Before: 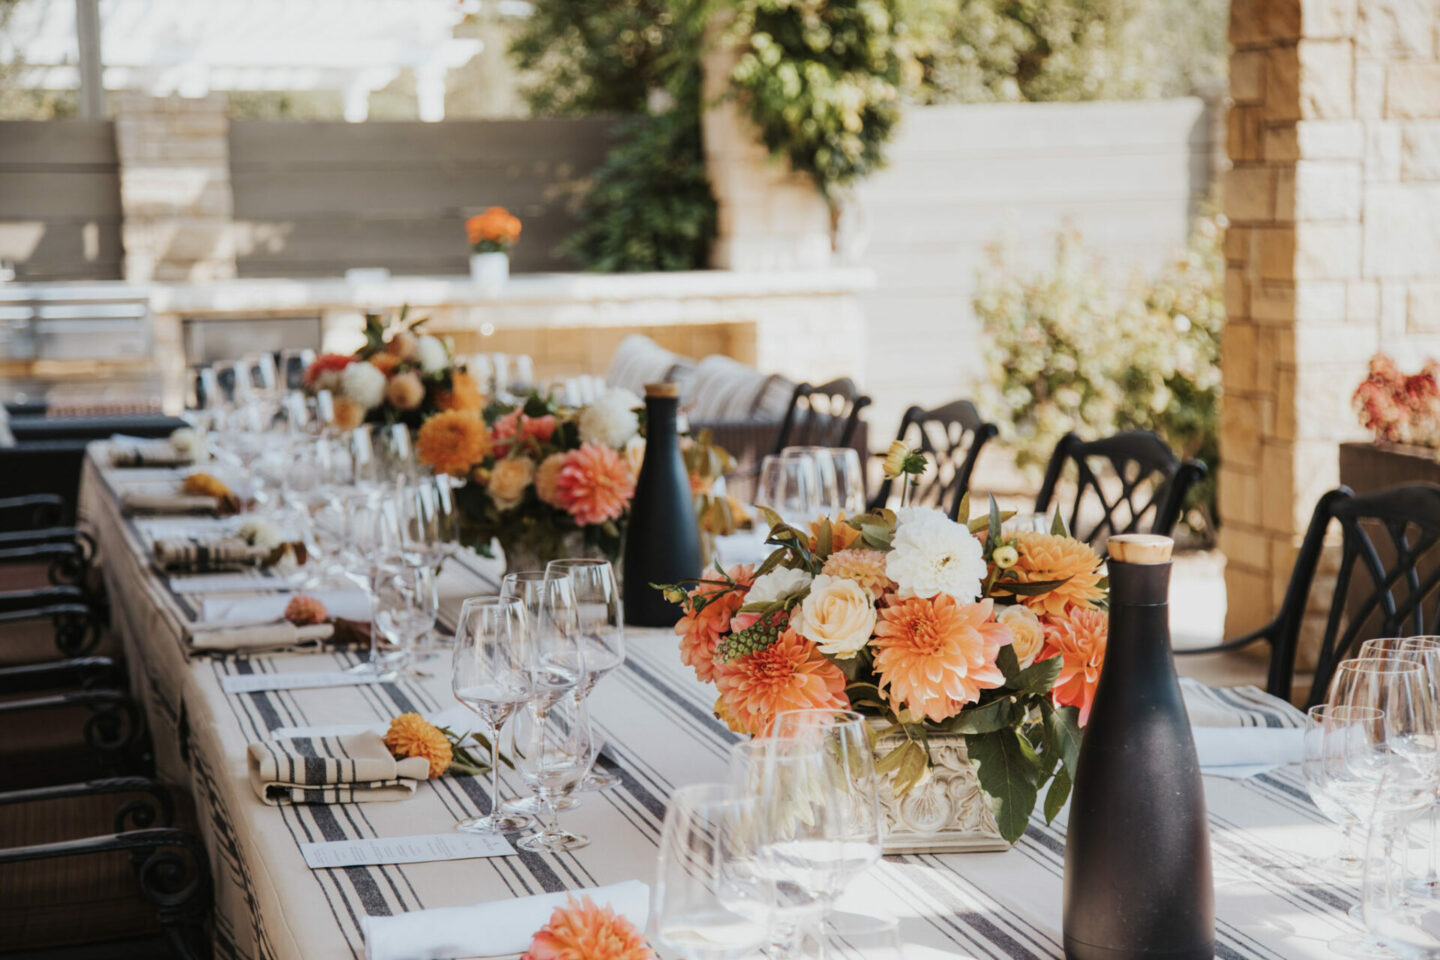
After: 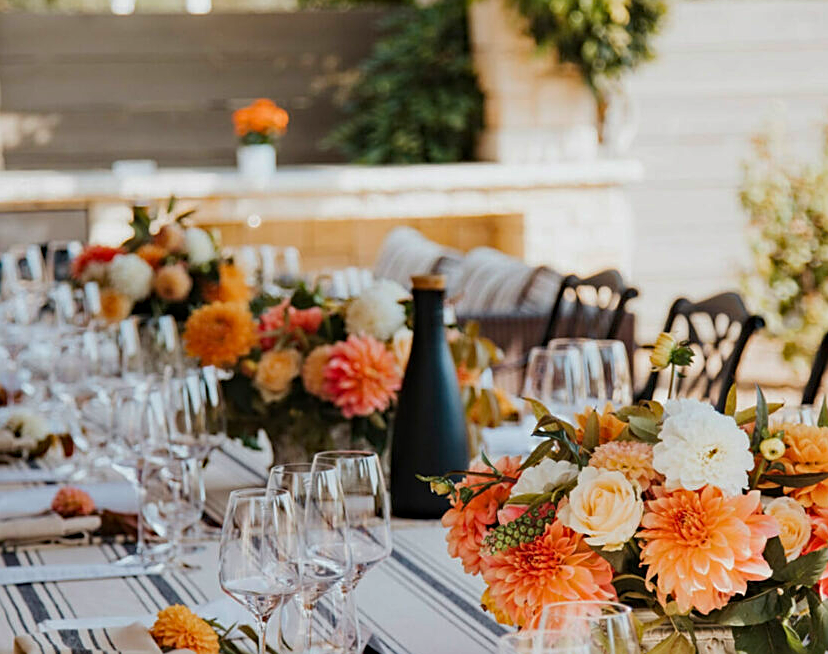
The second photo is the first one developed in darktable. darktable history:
crop: left 16.248%, top 11.257%, right 26.237%, bottom 20.547%
sharpen: on, module defaults
haze removal: strength 0.295, distance 0.255, compatibility mode true, adaptive false
